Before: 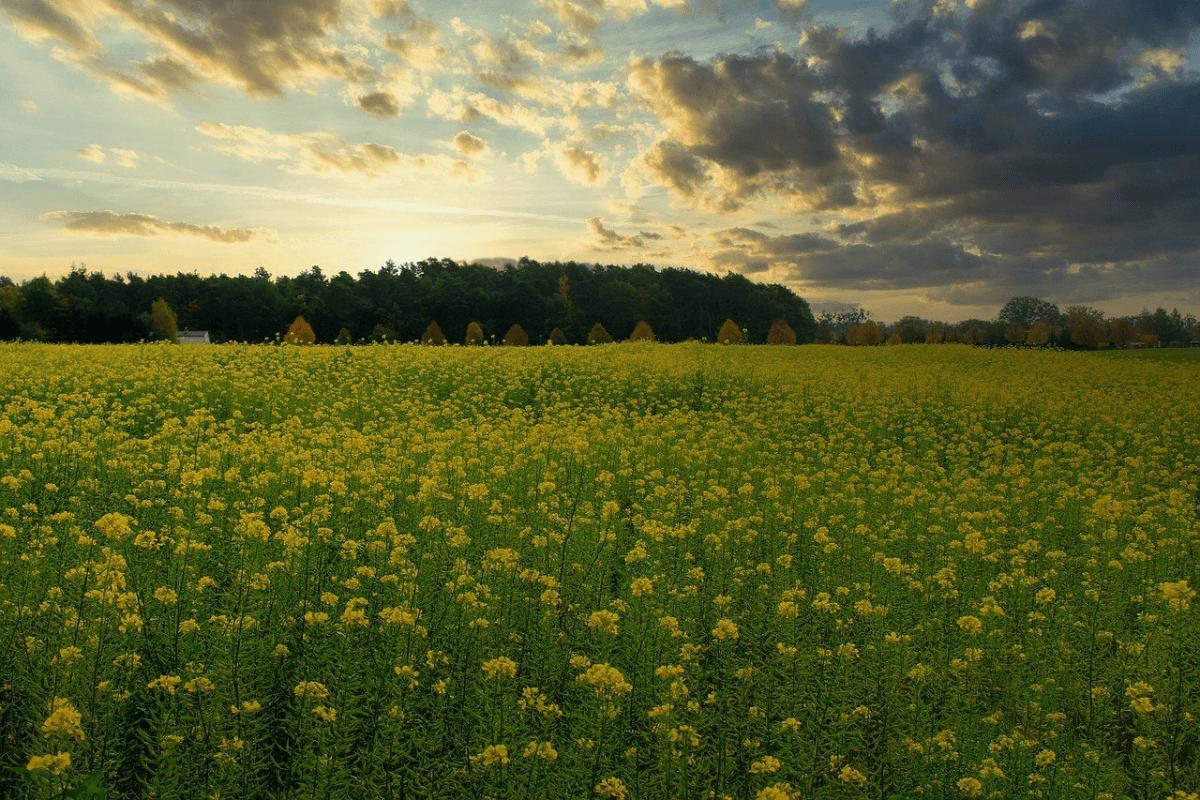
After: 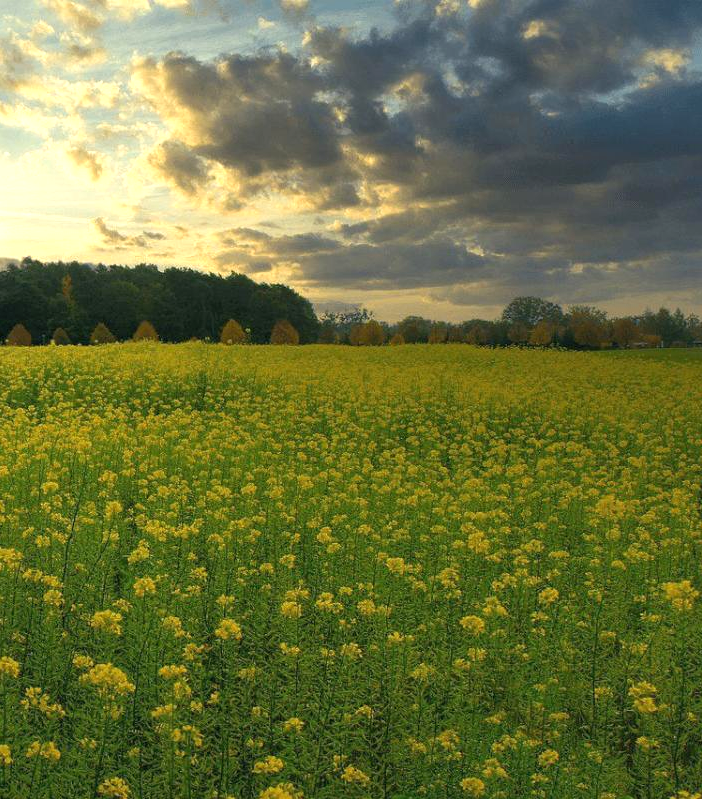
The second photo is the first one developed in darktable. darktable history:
crop: left 41.451%
exposure: exposure 0.575 EV, compensate exposure bias true, compensate highlight preservation false
shadows and highlights: shadows 42.76, highlights 6.73
